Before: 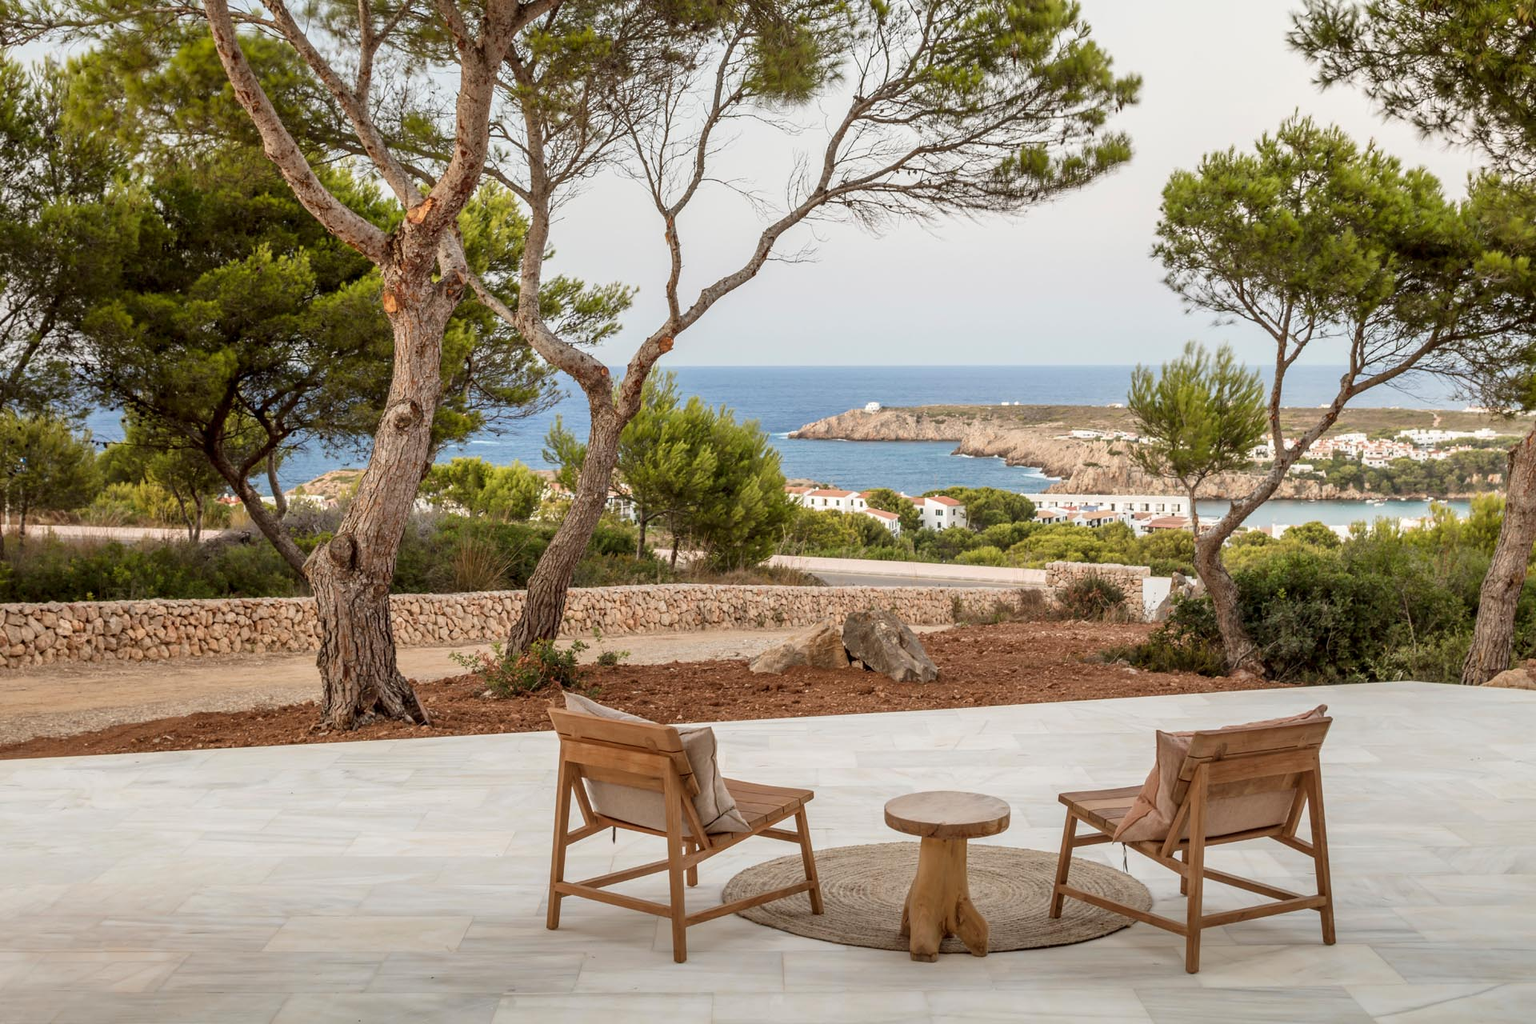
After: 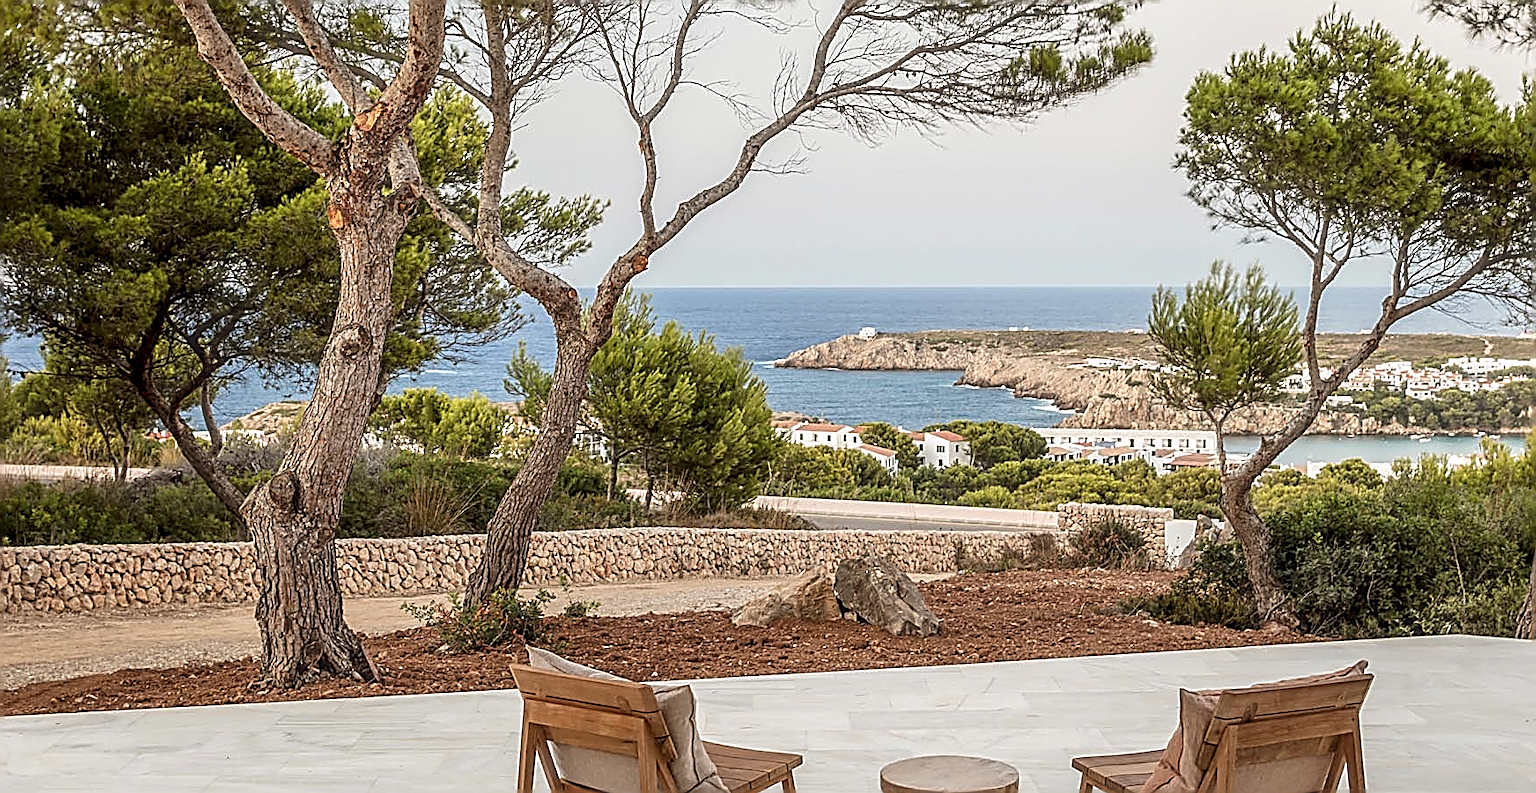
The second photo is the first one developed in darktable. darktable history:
haze removal: strength -0.107, compatibility mode true, adaptive false
crop: left 5.555%, top 10.25%, right 3.565%, bottom 19.354%
local contrast: on, module defaults
sharpen: amount 1.993
